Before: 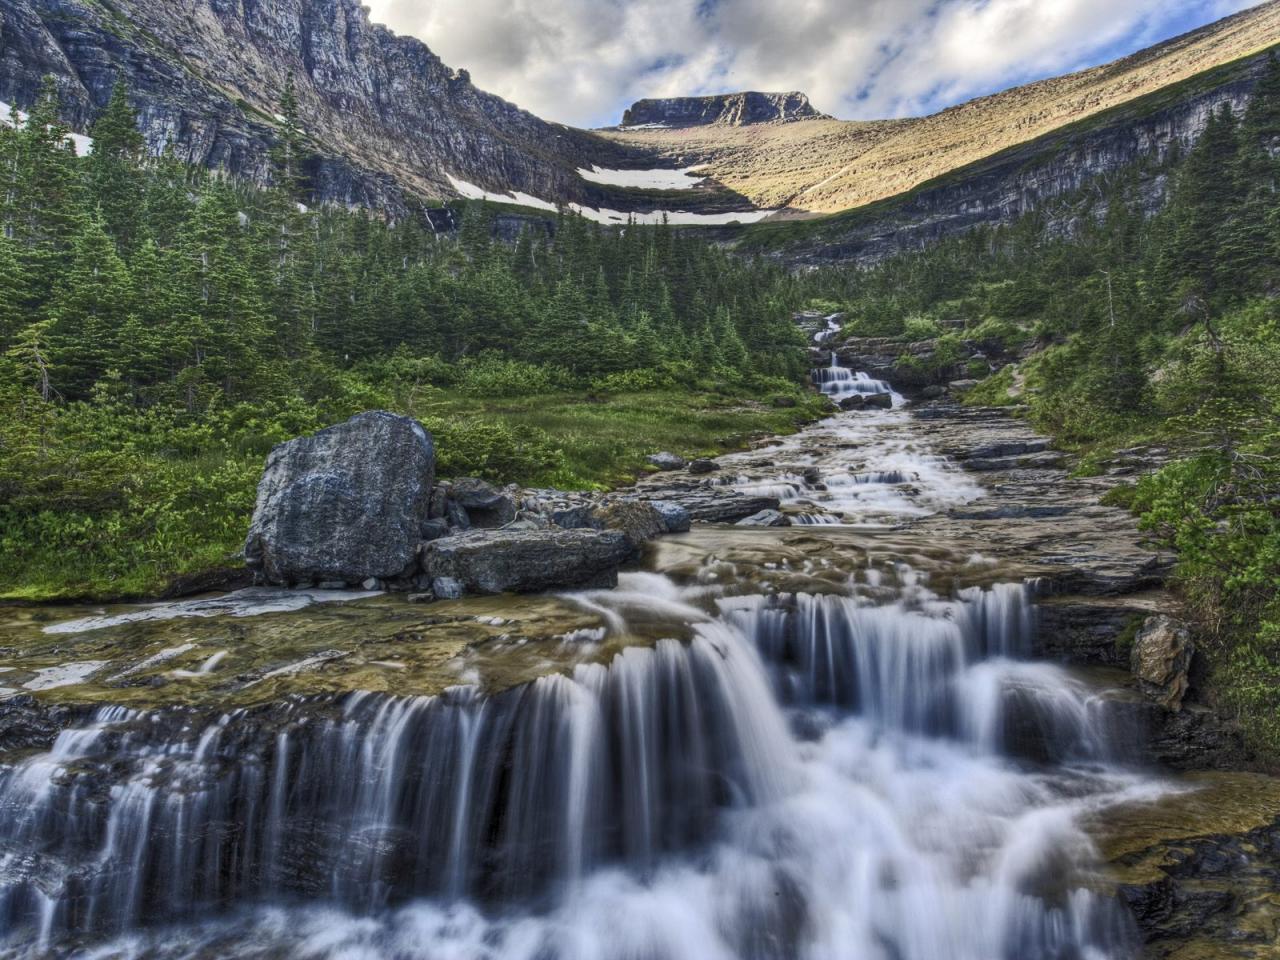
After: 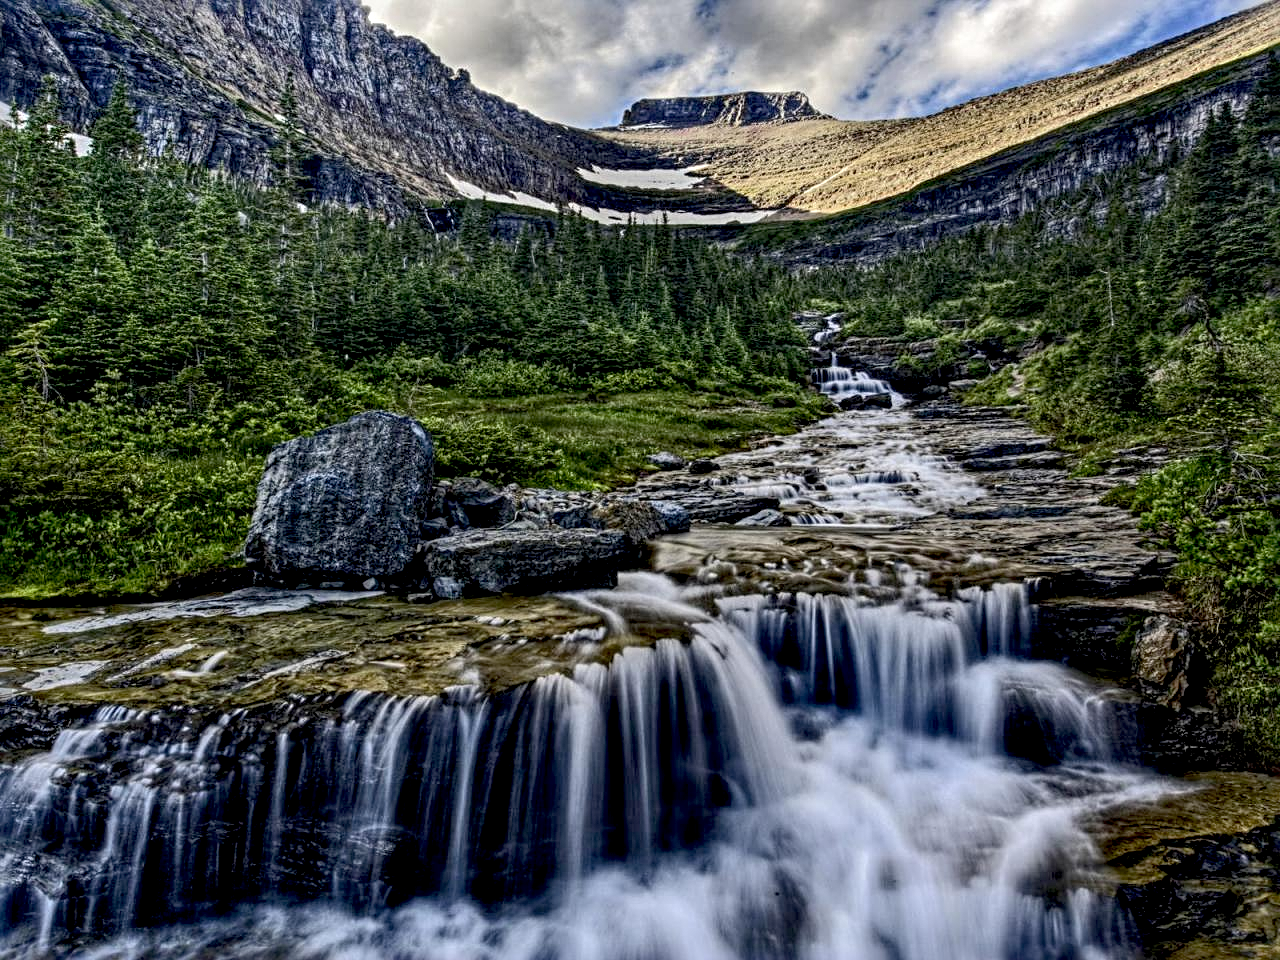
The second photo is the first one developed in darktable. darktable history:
exposure: black level correction 0.027, exposure -0.081 EV, compensate highlight preservation false
sharpen: radius 4.862
local contrast: on, module defaults
tone equalizer: edges refinement/feathering 500, mask exposure compensation -1.57 EV, preserve details no
